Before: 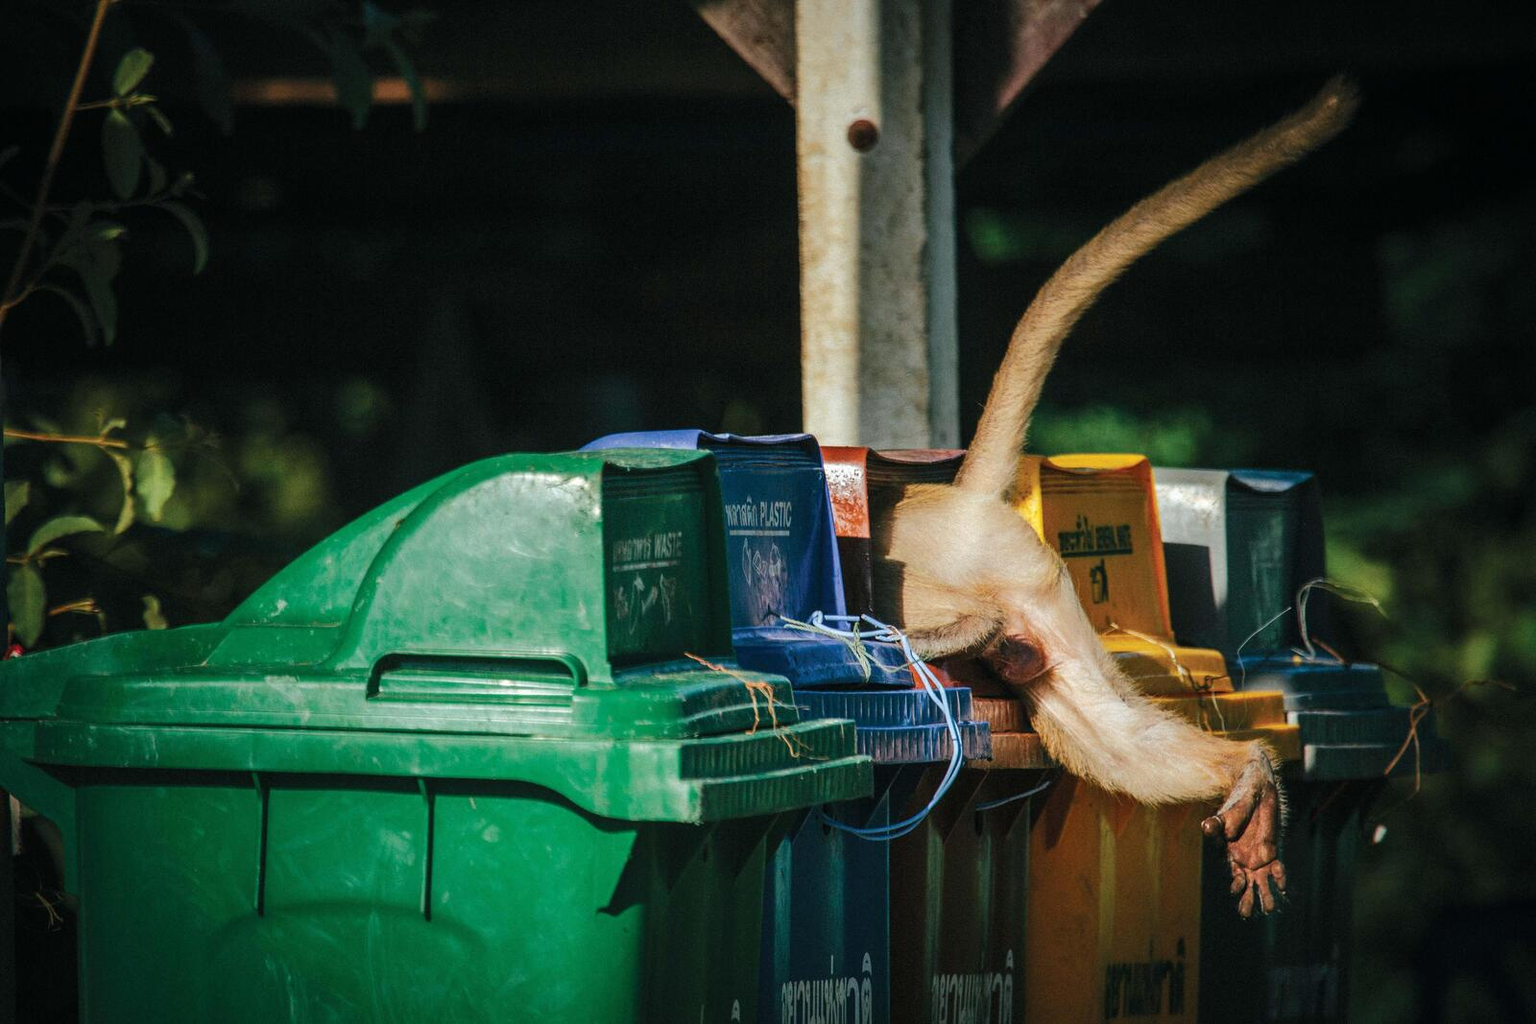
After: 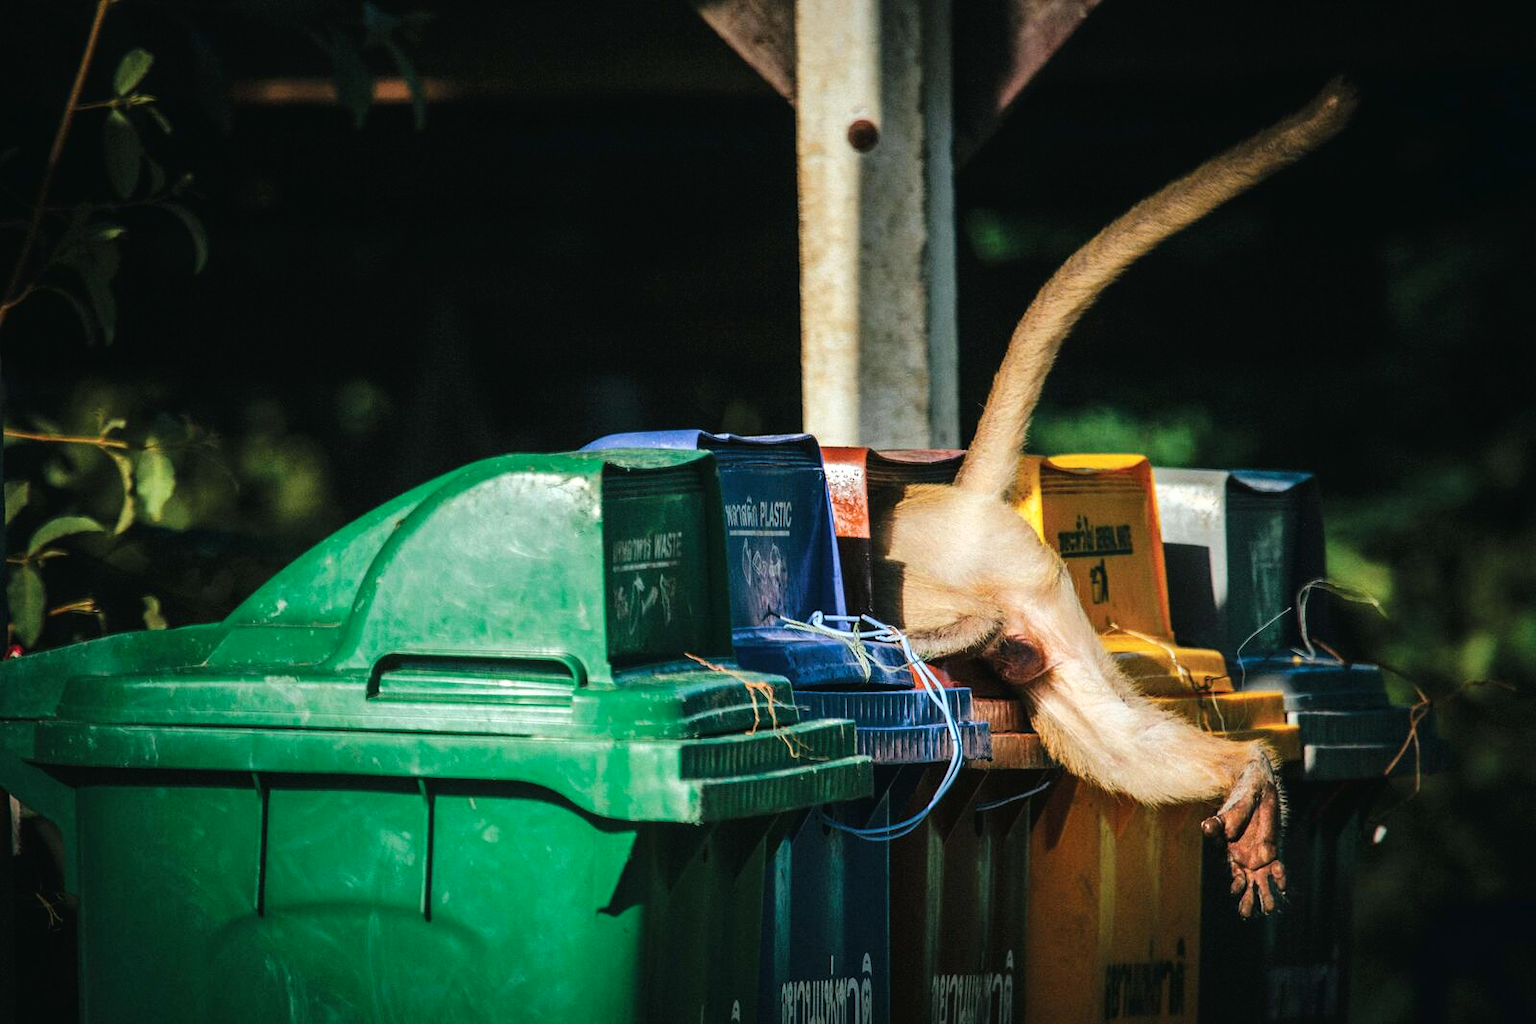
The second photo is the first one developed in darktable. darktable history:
tone curve: curves: ch0 [(0, 0) (0.003, 0.025) (0.011, 0.025) (0.025, 0.029) (0.044, 0.035) (0.069, 0.053) (0.1, 0.083) (0.136, 0.118) (0.177, 0.163) (0.224, 0.22) (0.277, 0.295) (0.335, 0.371) (0.399, 0.444) (0.468, 0.524) (0.543, 0.618) (0.623, 0.702) (0.709, 0.79) (0.801, 0.89) (0.898, 0.973) (1, 1)], color space Lab, linked channels, preserve colors none
